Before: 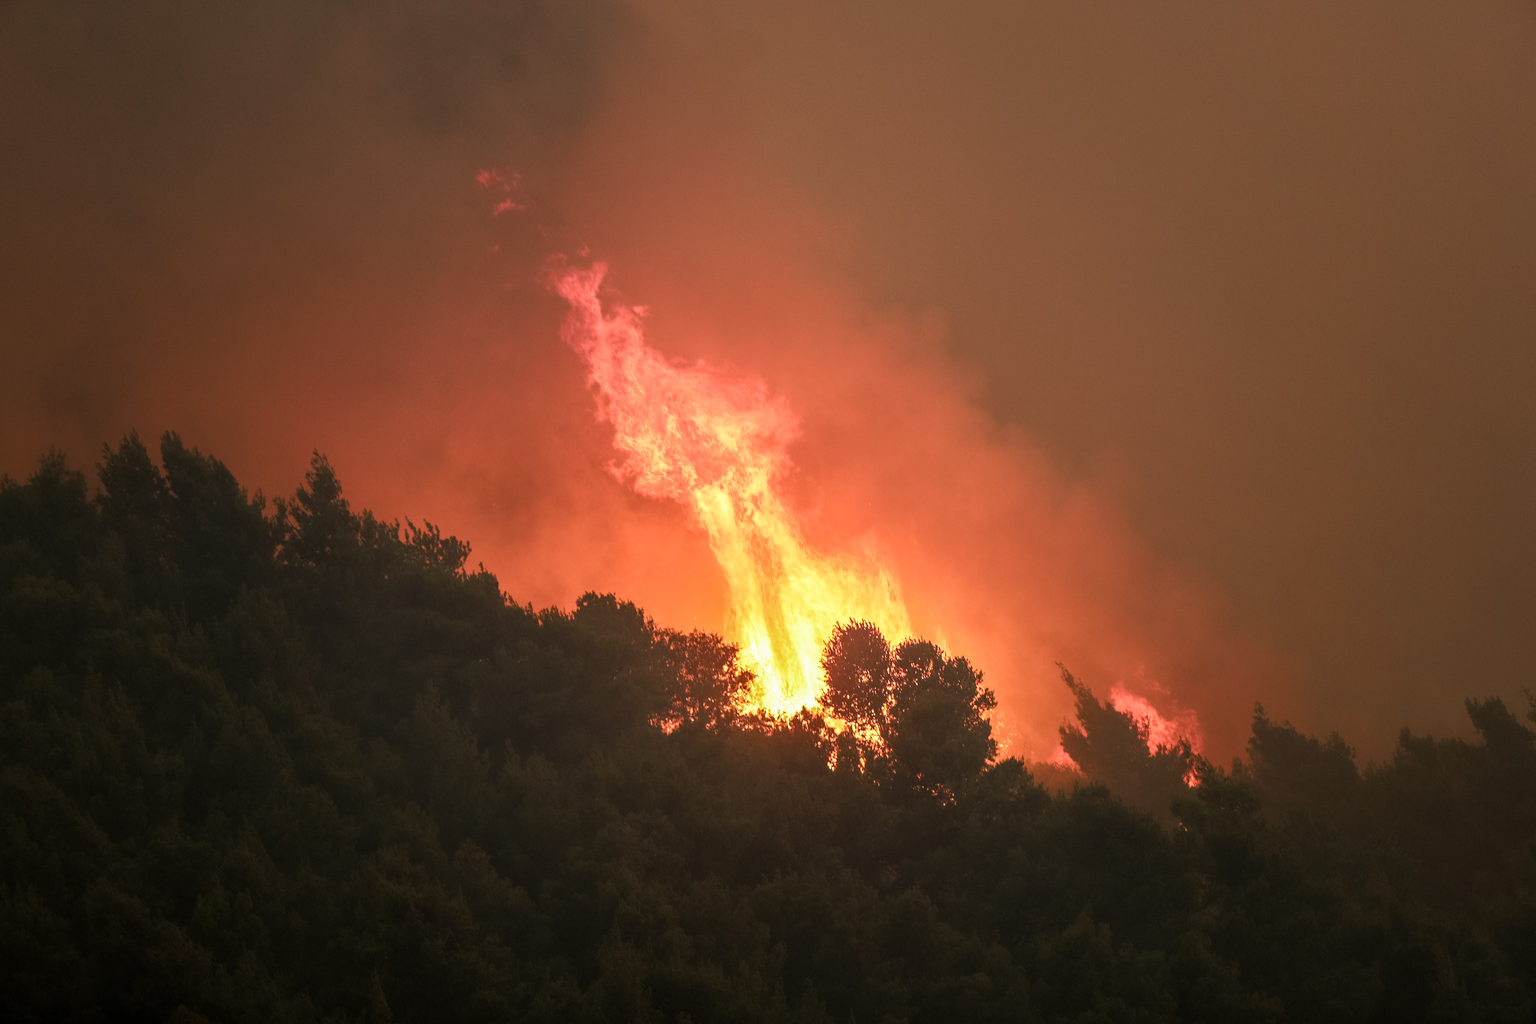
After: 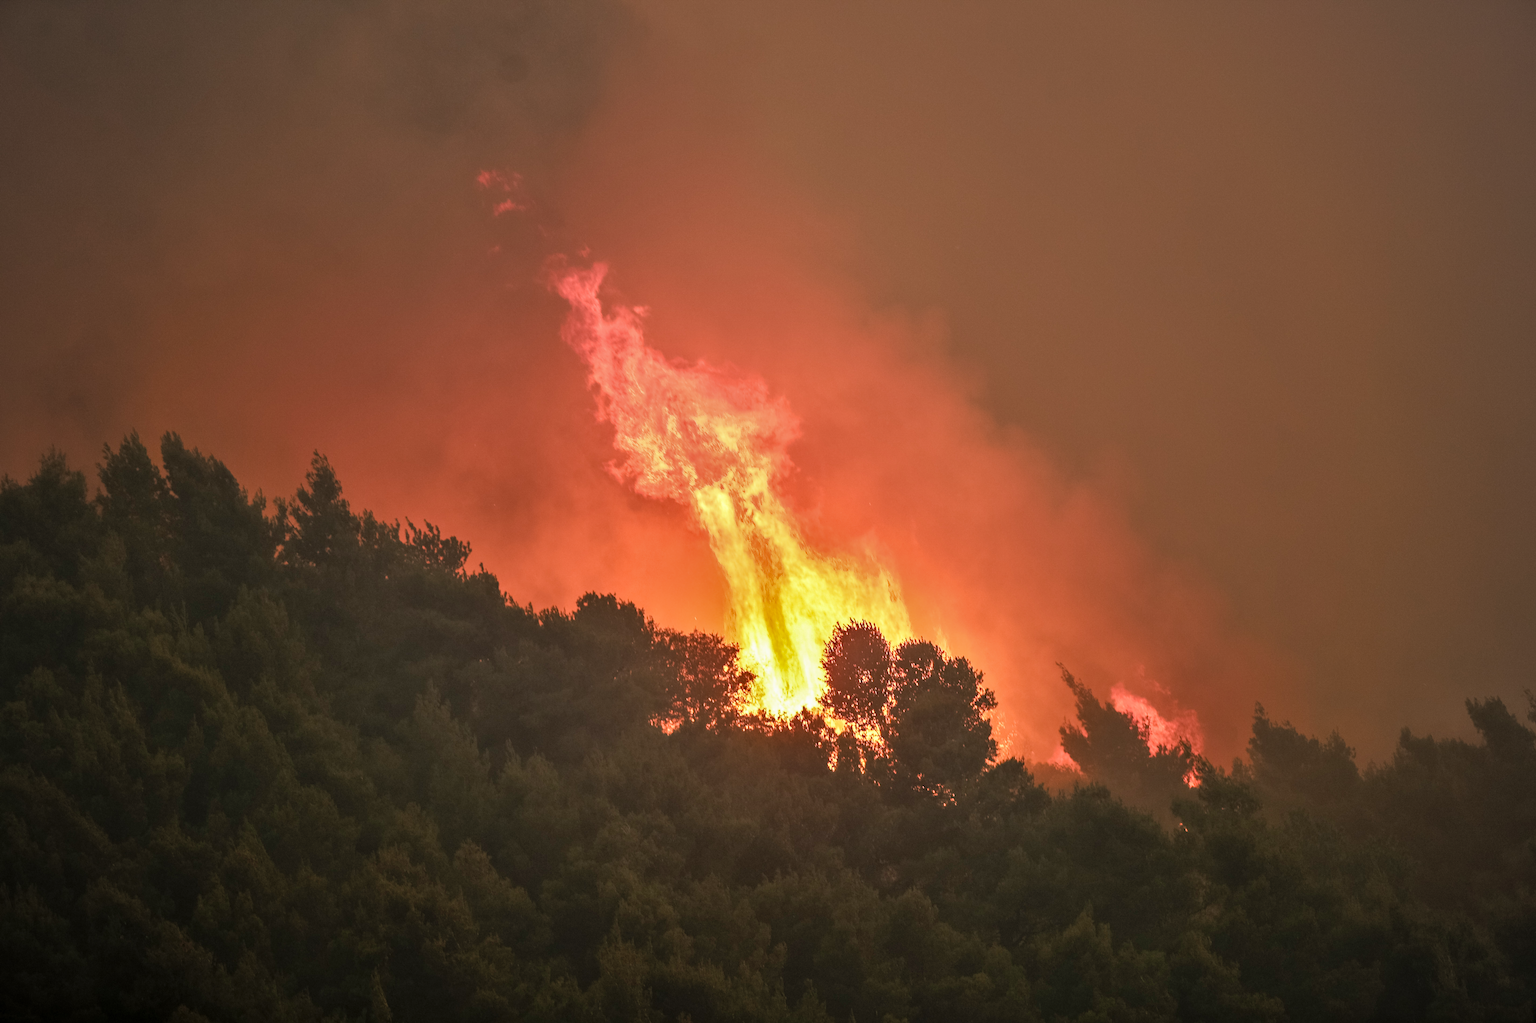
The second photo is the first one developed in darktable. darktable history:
vignetting: fall-off radius 60.92%
shadows and highlights: soften with gaussian
